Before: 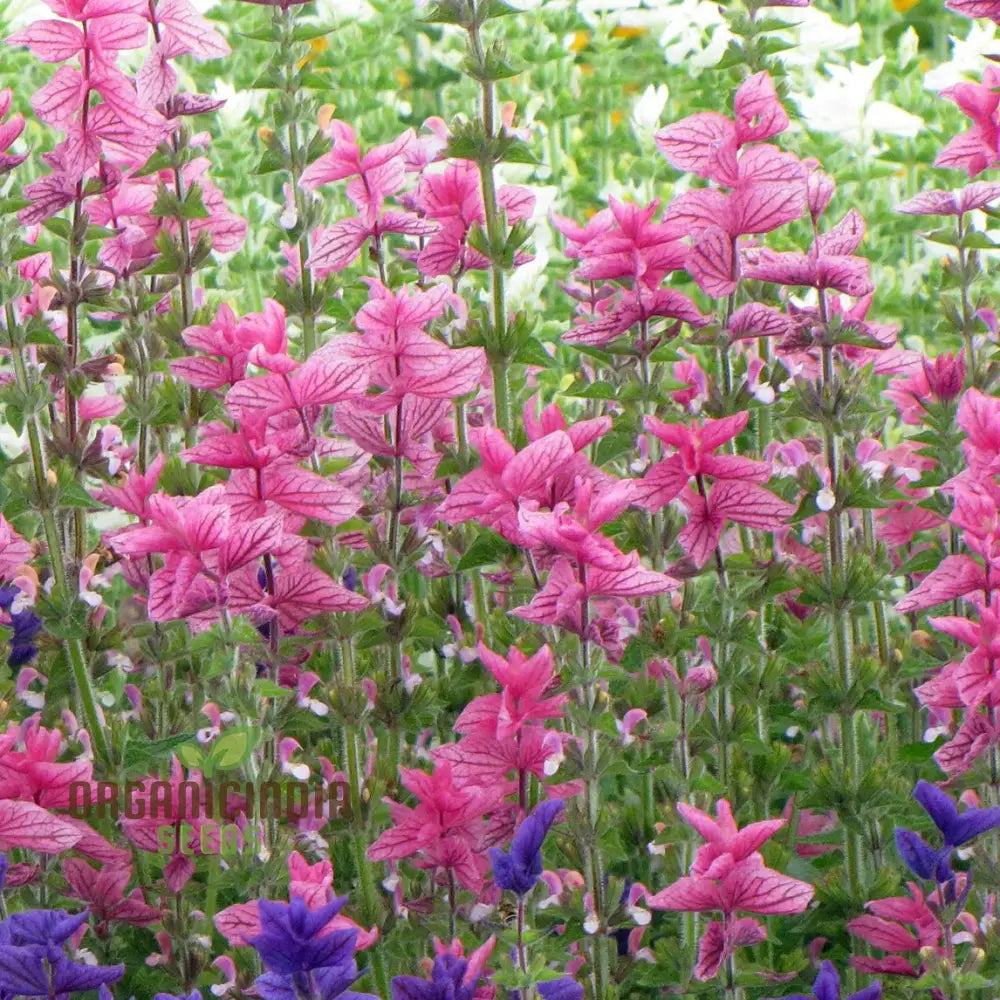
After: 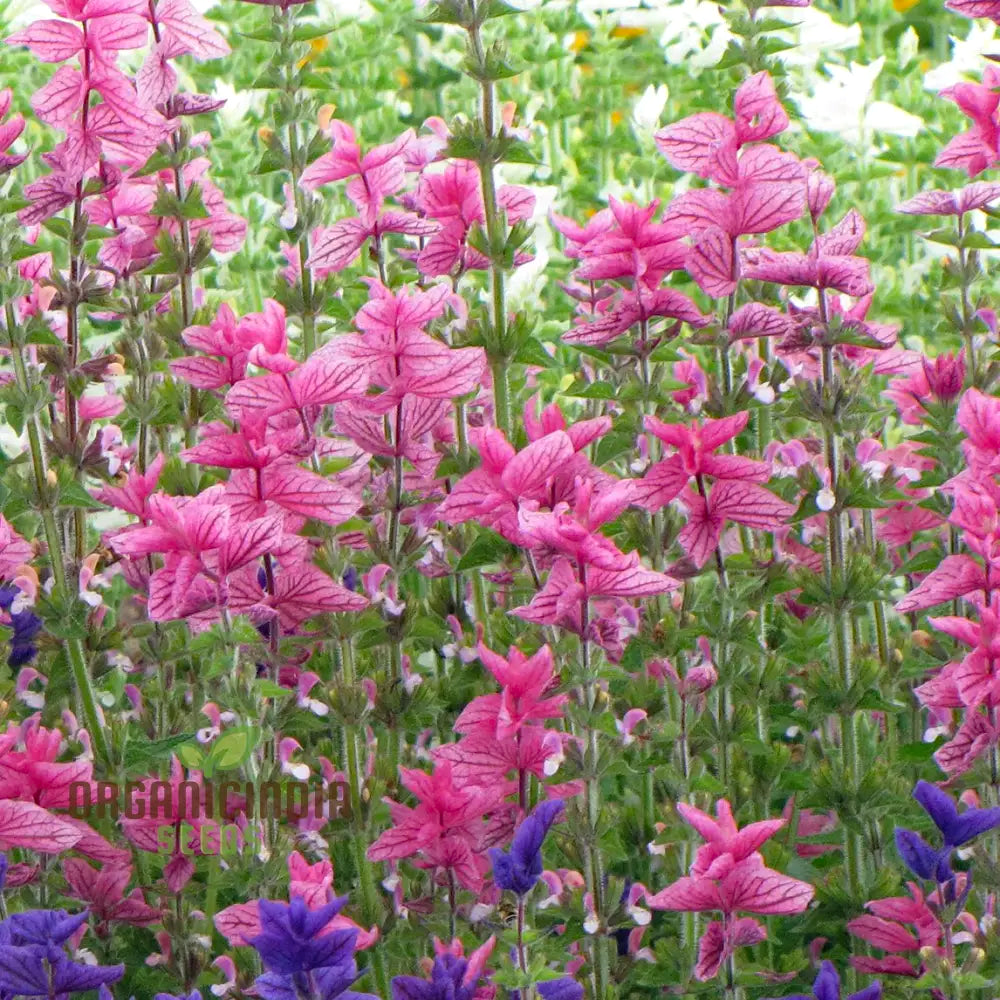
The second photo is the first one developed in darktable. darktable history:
exposure: black level correction -0.003, exposure 0.042 EV, compensate exposure bias true, compensate highlight preservation false
haze removal: compatibility mode true, adaptive false
